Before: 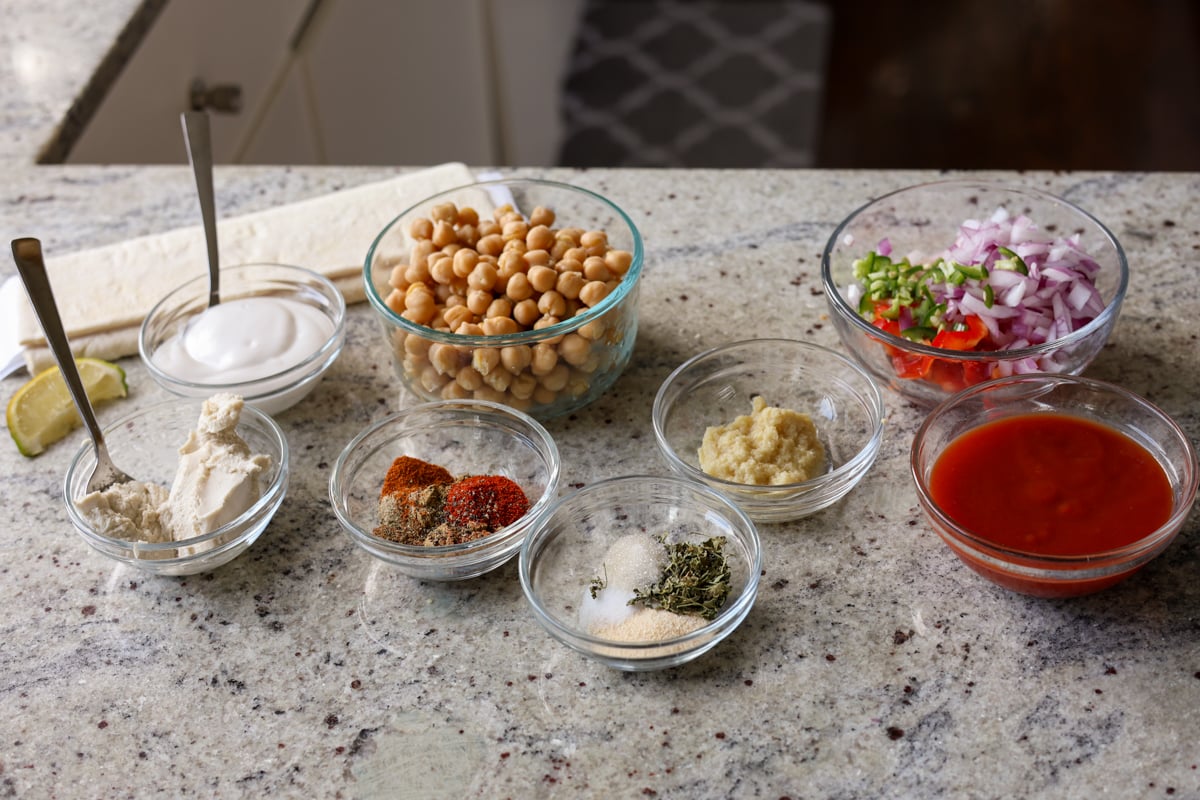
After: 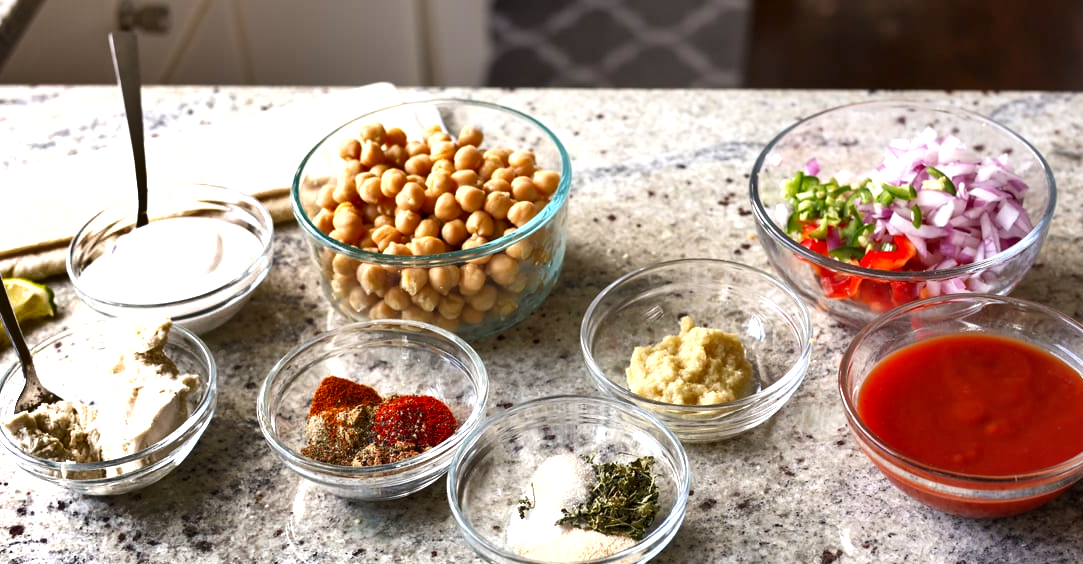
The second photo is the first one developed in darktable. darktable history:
shadows and highlights: radius 102.77, shadows 50.74, highlights -64.09, soften with gaussian
exposure: exposure 1 EV, compensate highlight preservation false
crop: left 6.009%, top 10.102%, right 3.716%, bottom 19.296%
